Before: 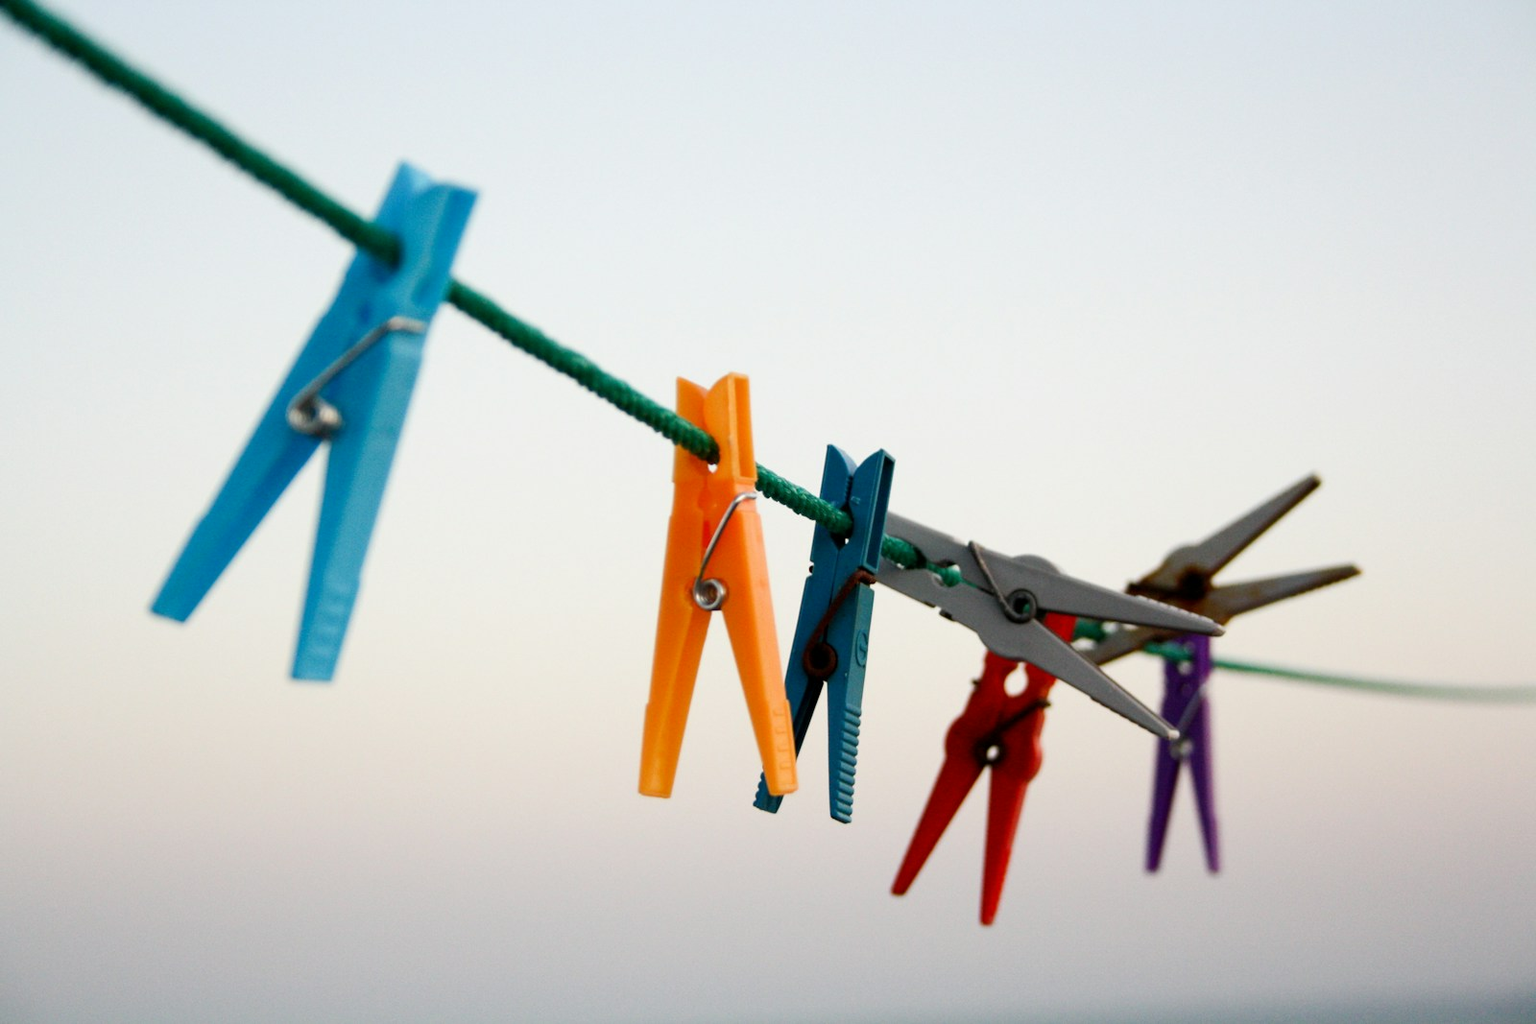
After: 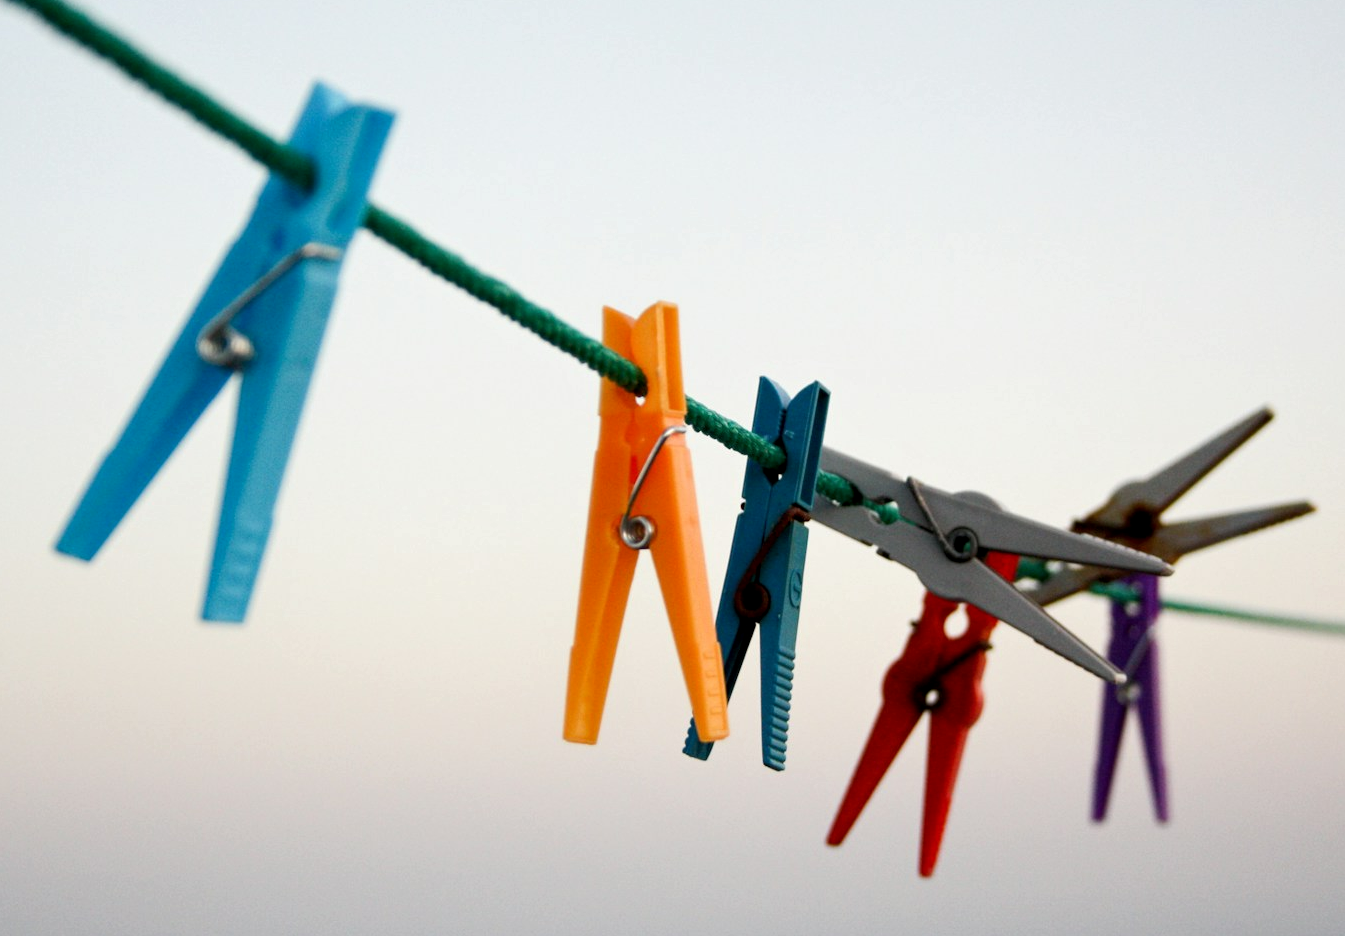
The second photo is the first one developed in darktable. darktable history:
local contrast: highlights 107%, shadows 99%, detail 119%, midtone range 0.2
crop: left 6.38%, top 8.195%, right 9.549%, bottom 4.042%
